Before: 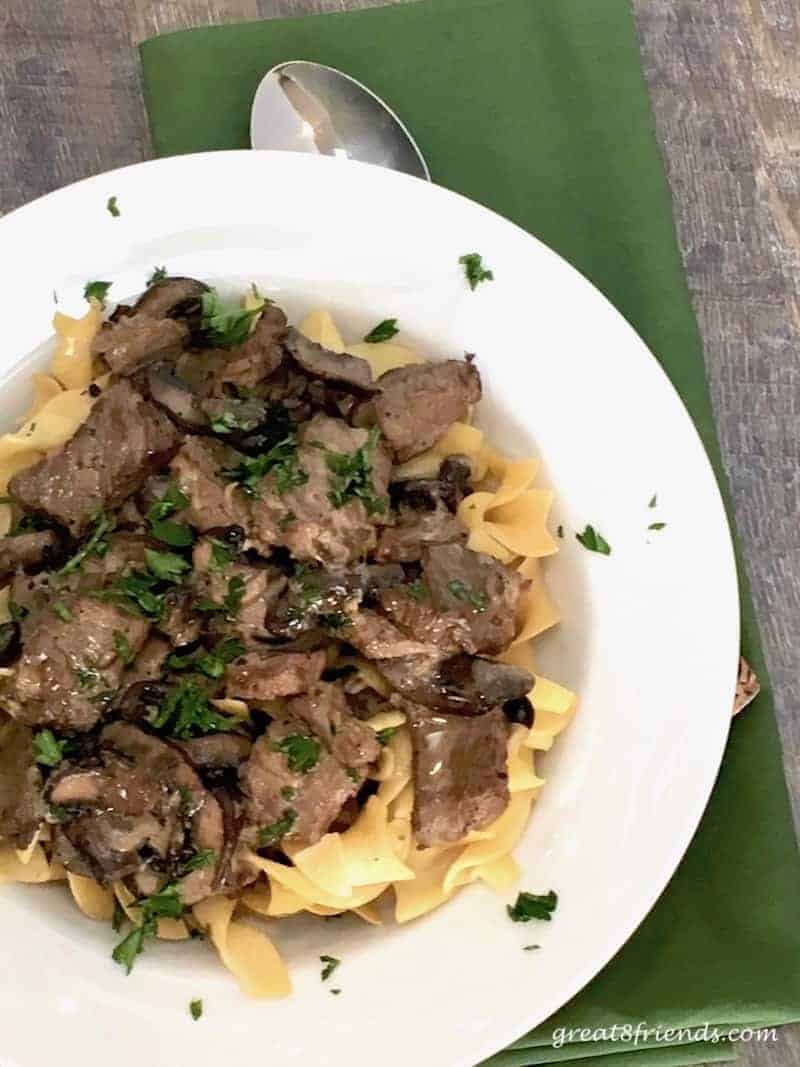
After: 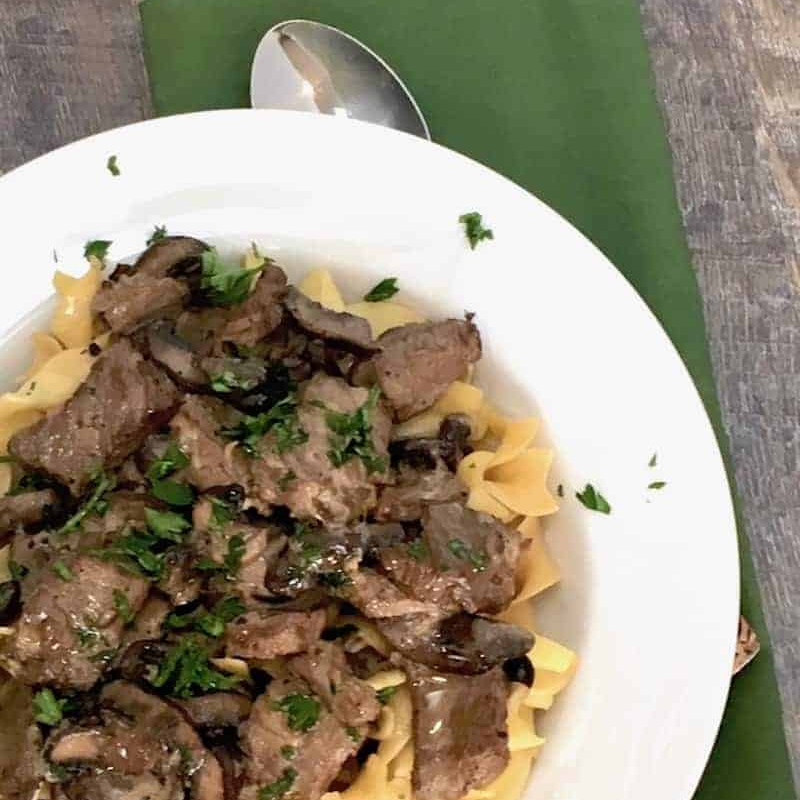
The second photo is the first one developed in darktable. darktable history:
exposure: compensate highlight preservation false
crop: top 3.857%, bottom 21.132%
